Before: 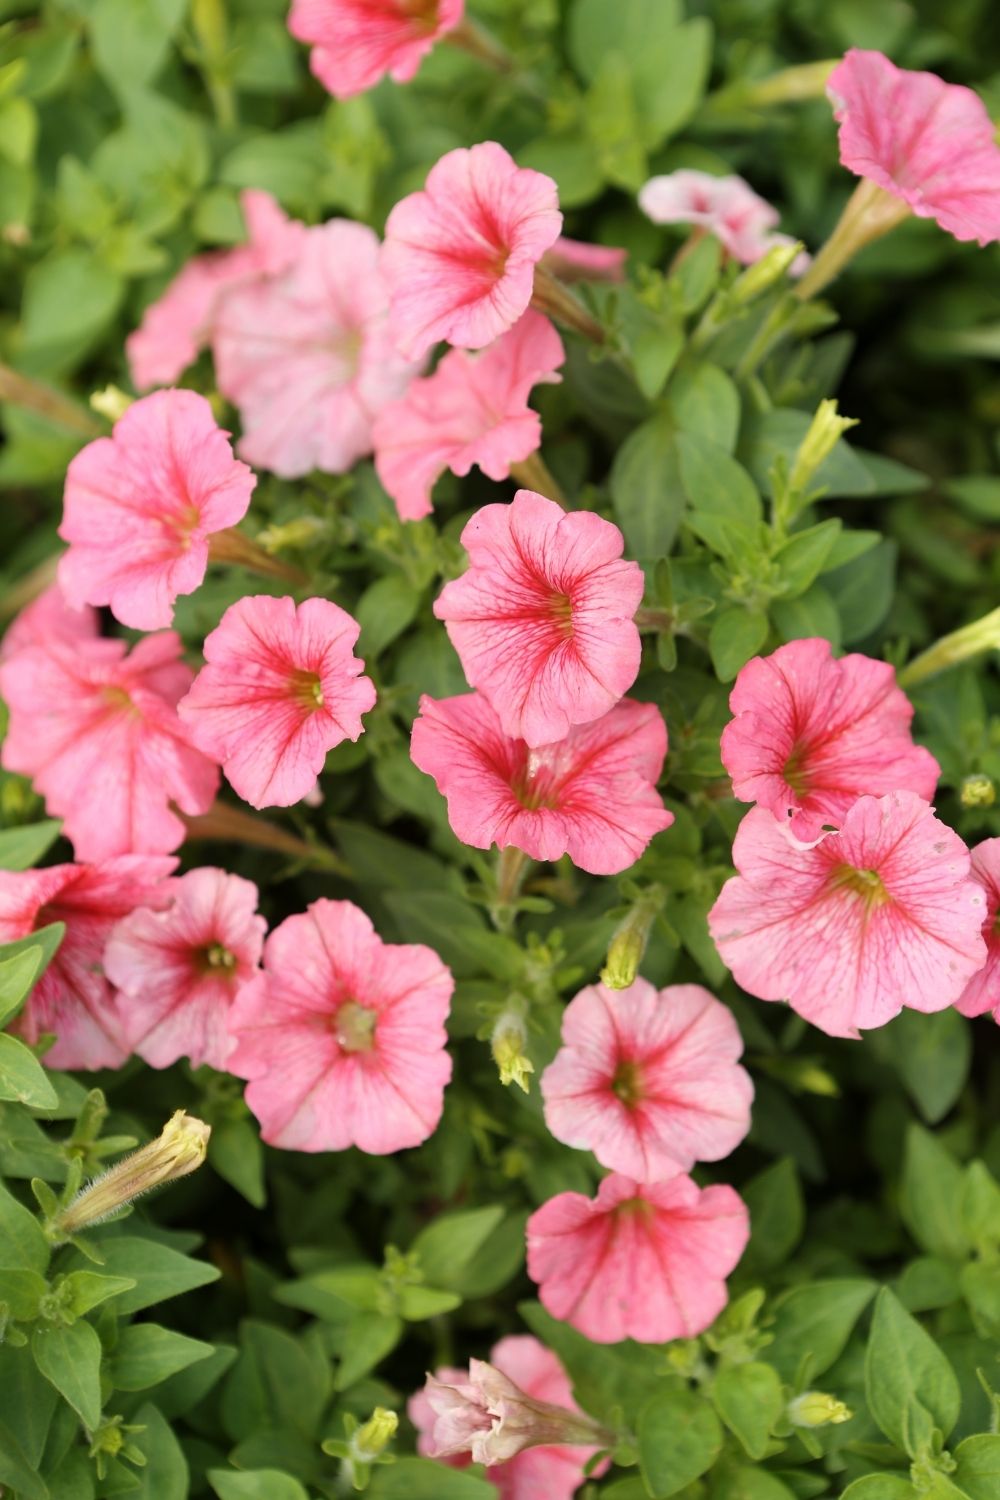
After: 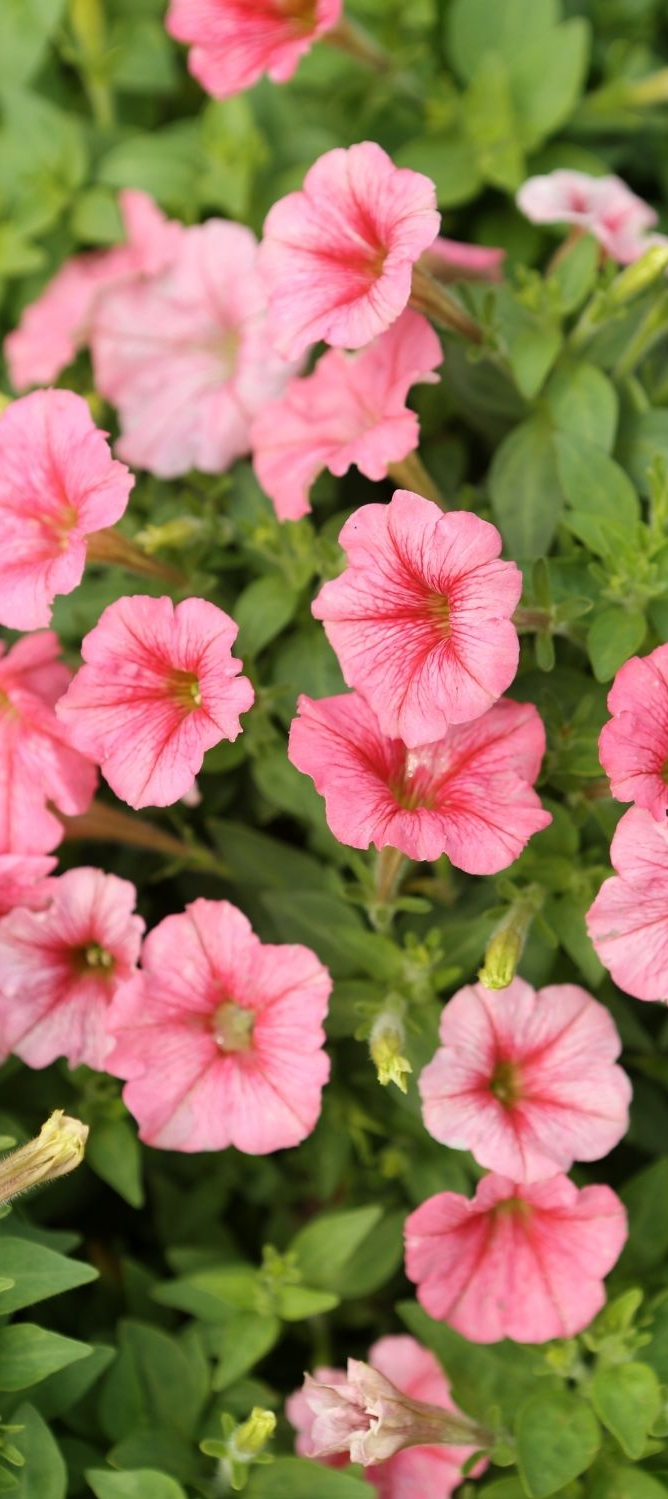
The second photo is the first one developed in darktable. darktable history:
crop and rotate: left 12.284%, right 20.827%
